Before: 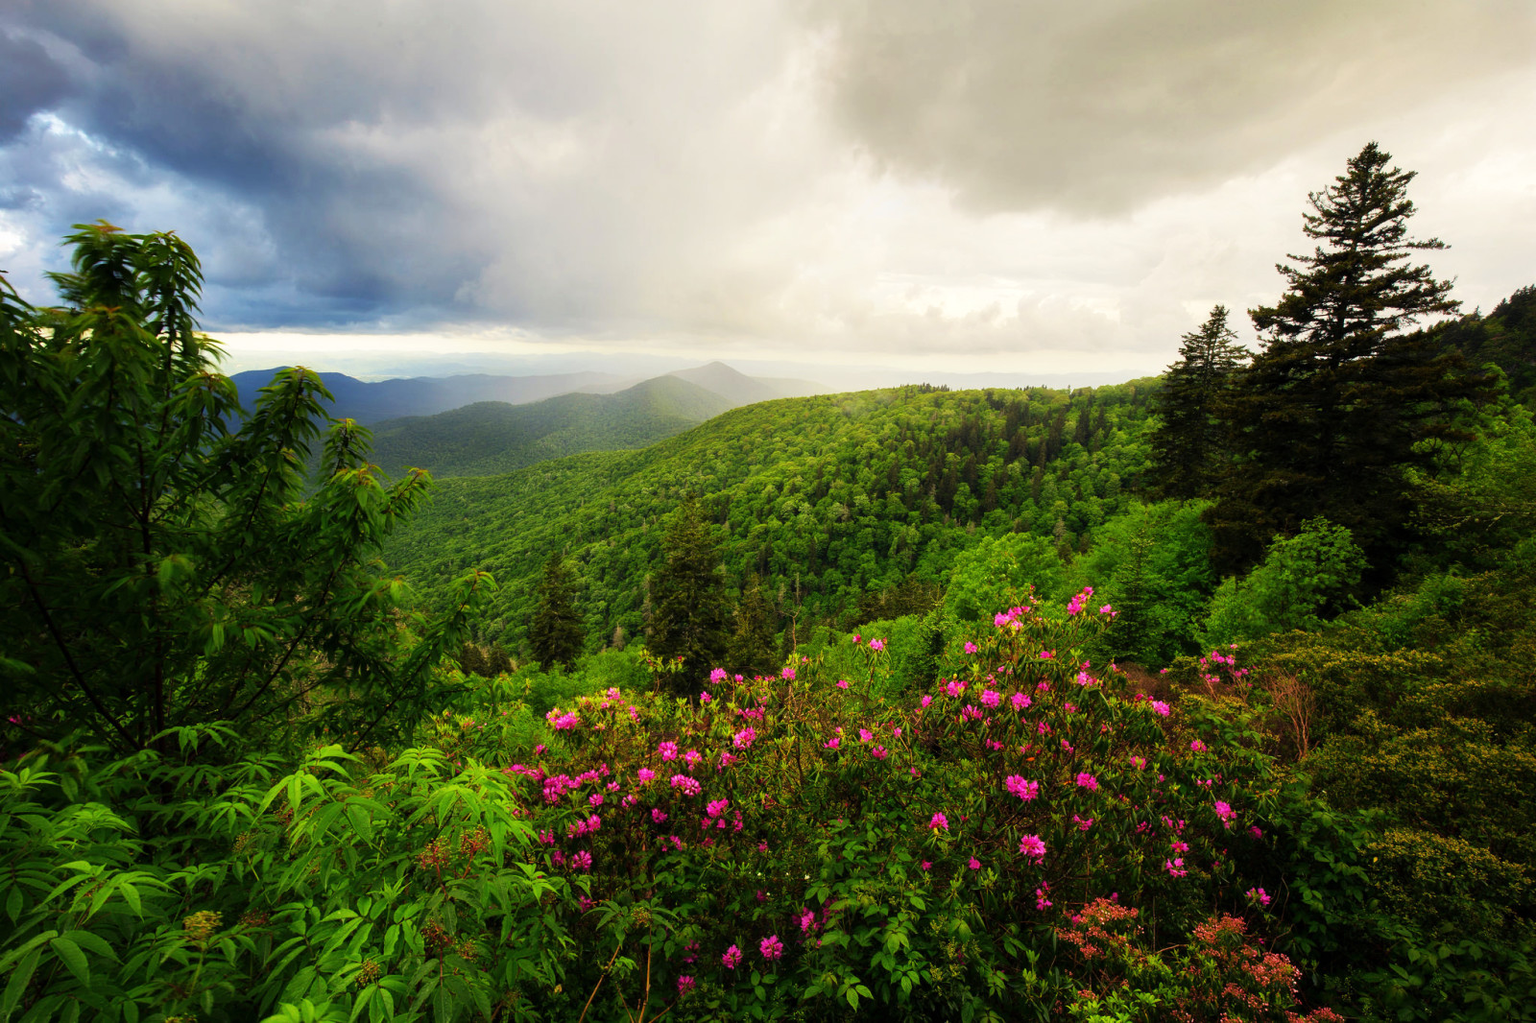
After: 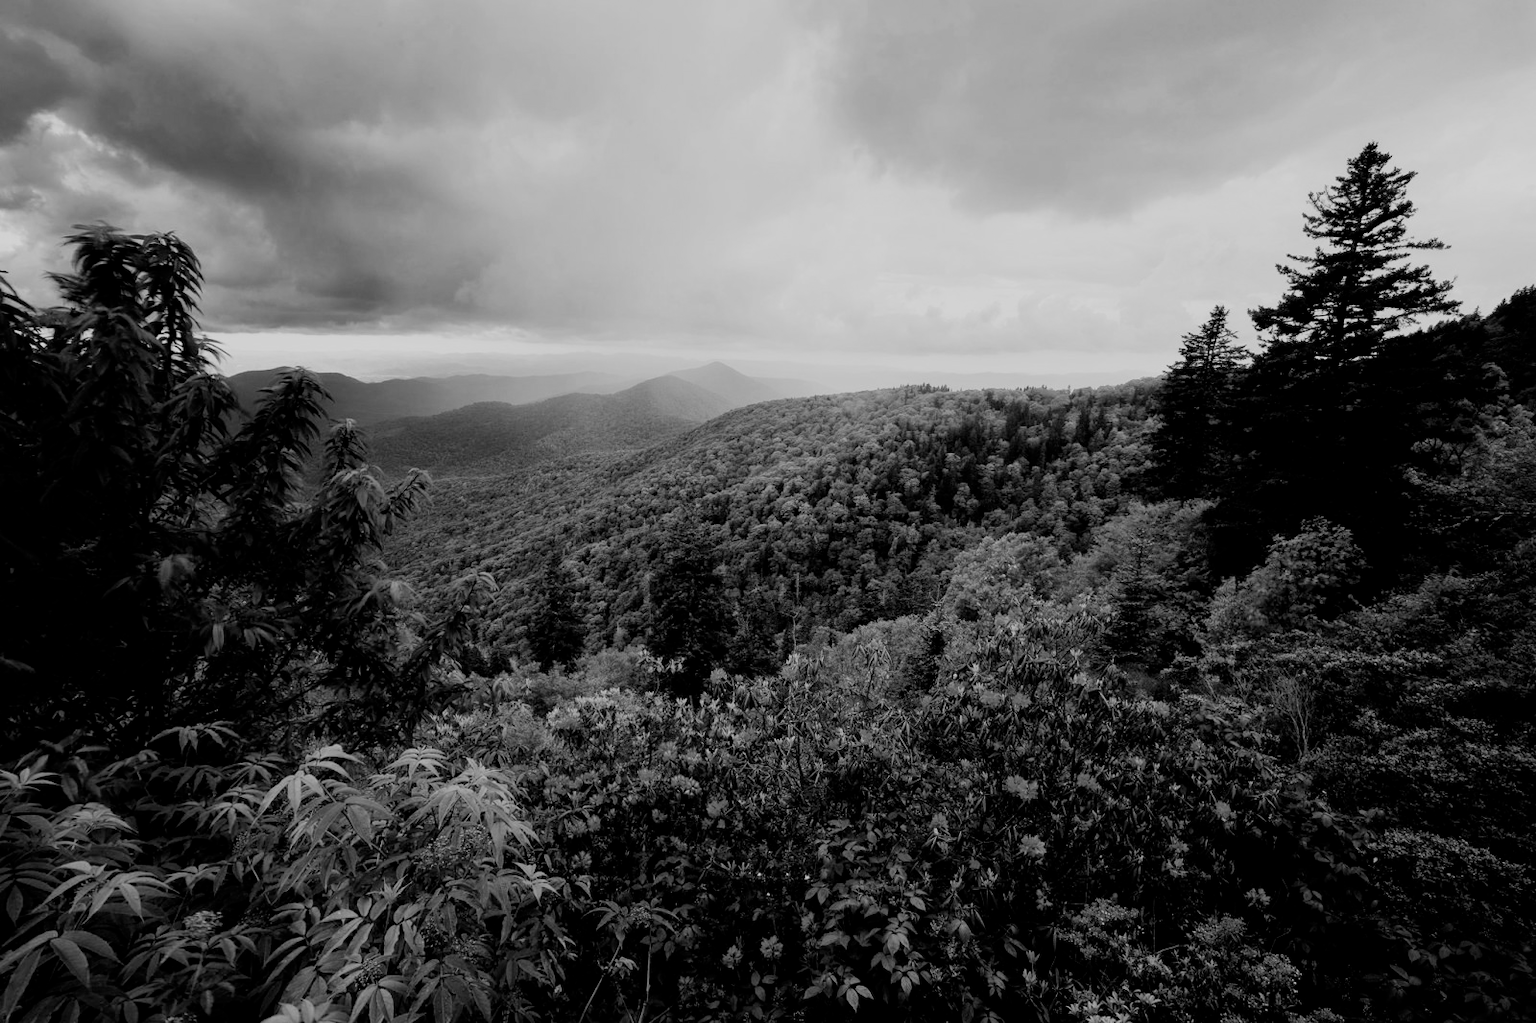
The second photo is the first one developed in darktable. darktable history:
filmic rgb: black relative exposure -7.75 EV, white relative exposure 4.4 EV, threshold 3 EV, target black luminance 0%, hardness 3.76, latitude 50.51%, contrast 1.074, highlights saturation mix 10%, shadows ↔ highlights balance -0.22%, color science v4 (2020), enable highlight reconstruction true
monochrome: on, module defaults
exposure: exposure -0.36 EV, compensate highlight preservation false
